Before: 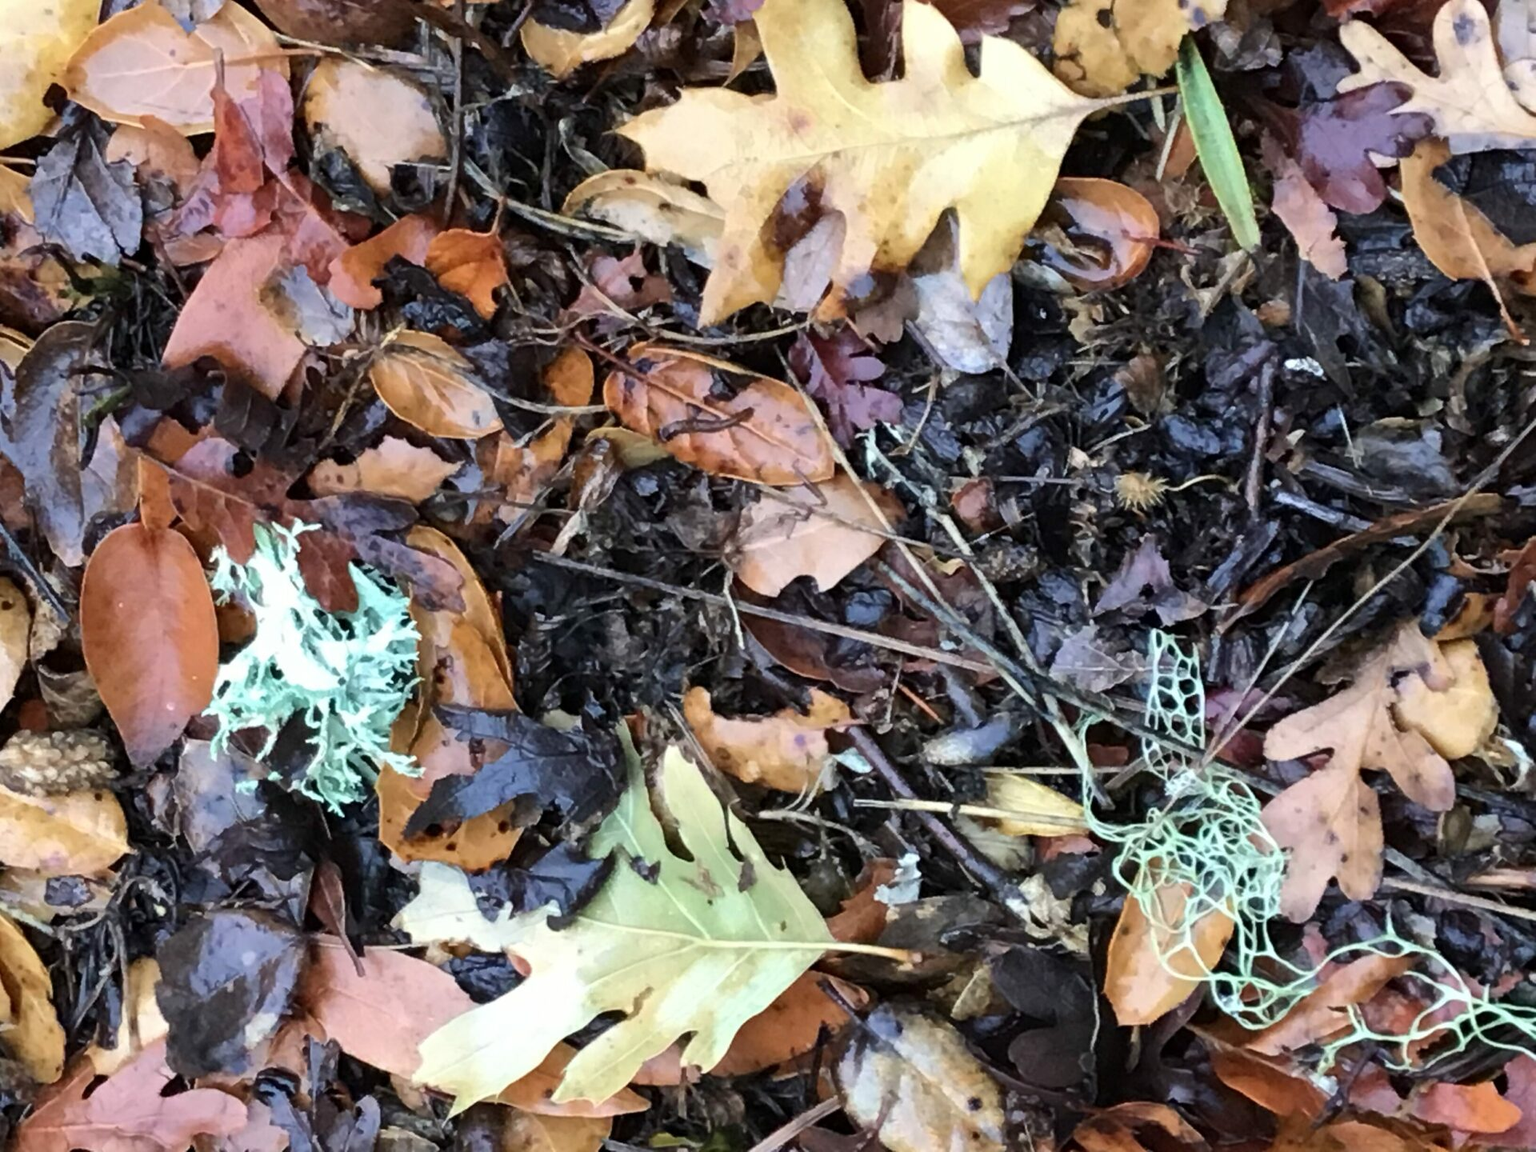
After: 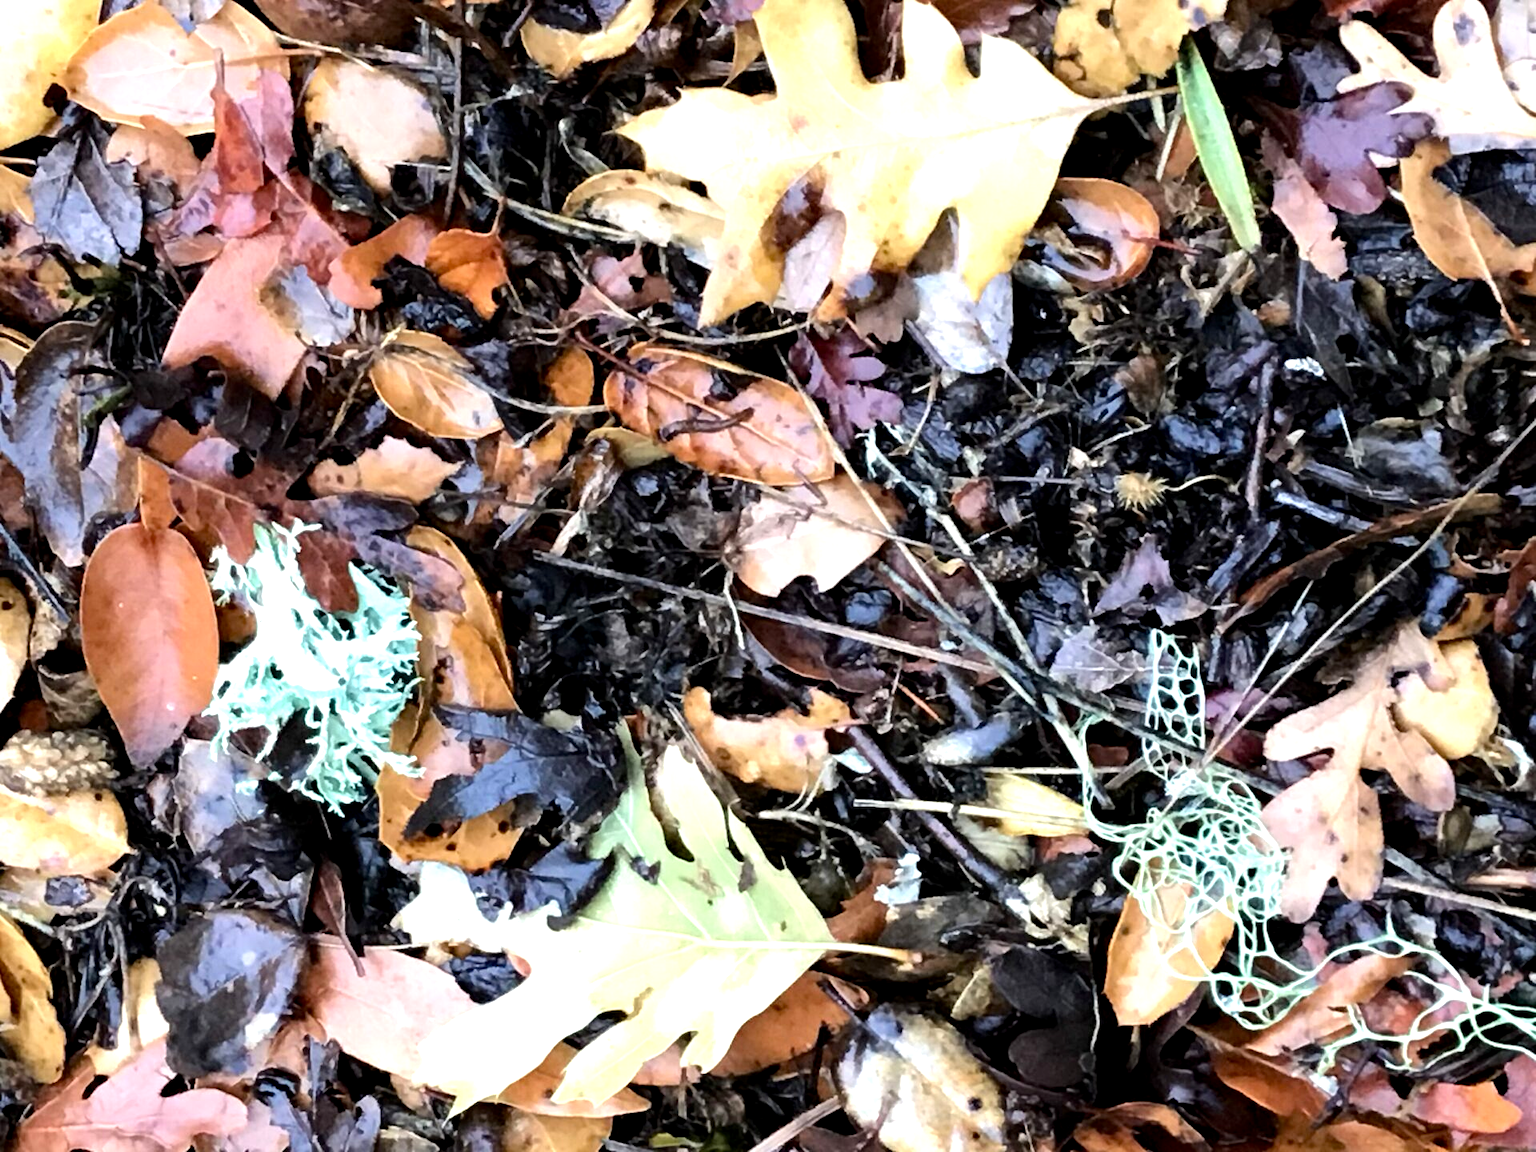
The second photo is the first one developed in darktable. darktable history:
tone equalizer: -8 EV -0.75 EV, -7 EV -0.734 EV, -6 EV -0.589 EV, -5 EV -0.382 EV, -3 EV 0.377 EV, -2 EV 0.6 EV, -1 EV 0.683 EV, +0 EV 0.726 EV, mask exposure compensation -0.502 EV
exposure: black level correction 0.008, exposure 0.094 EV, compensate highlight preservation false
